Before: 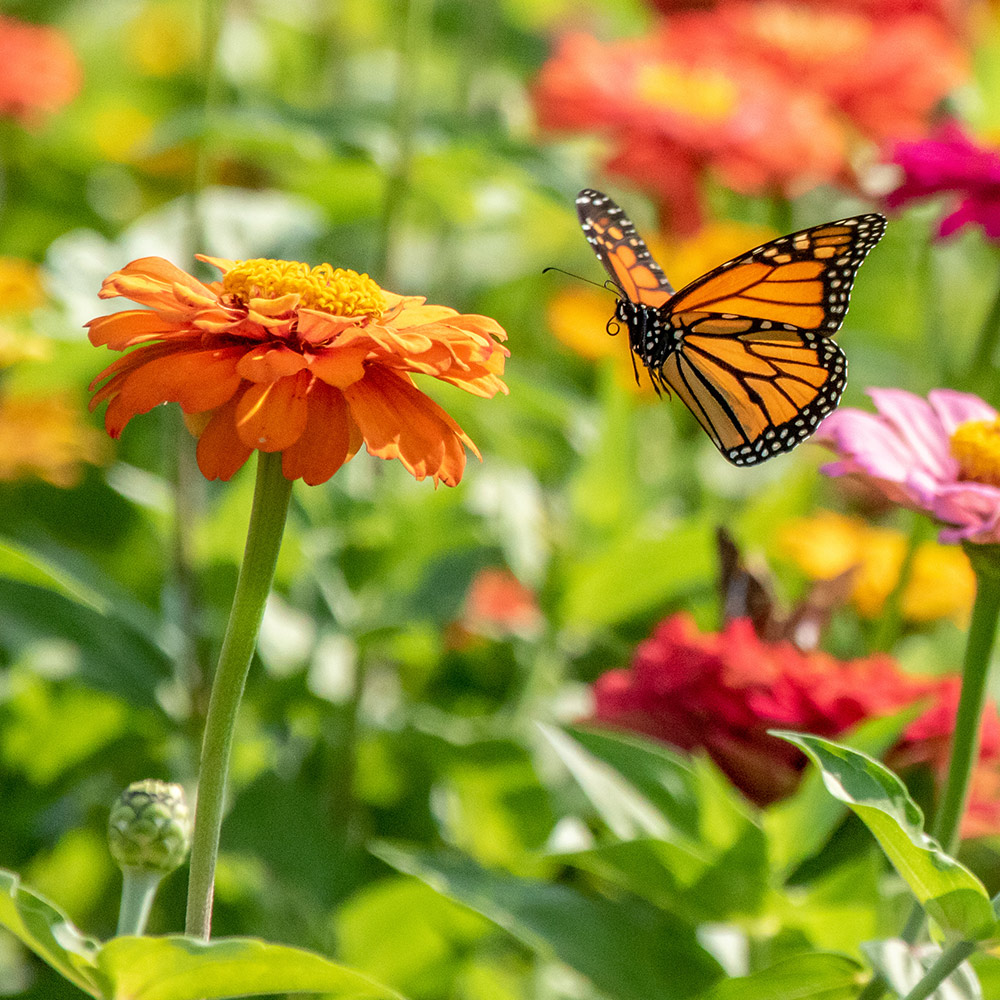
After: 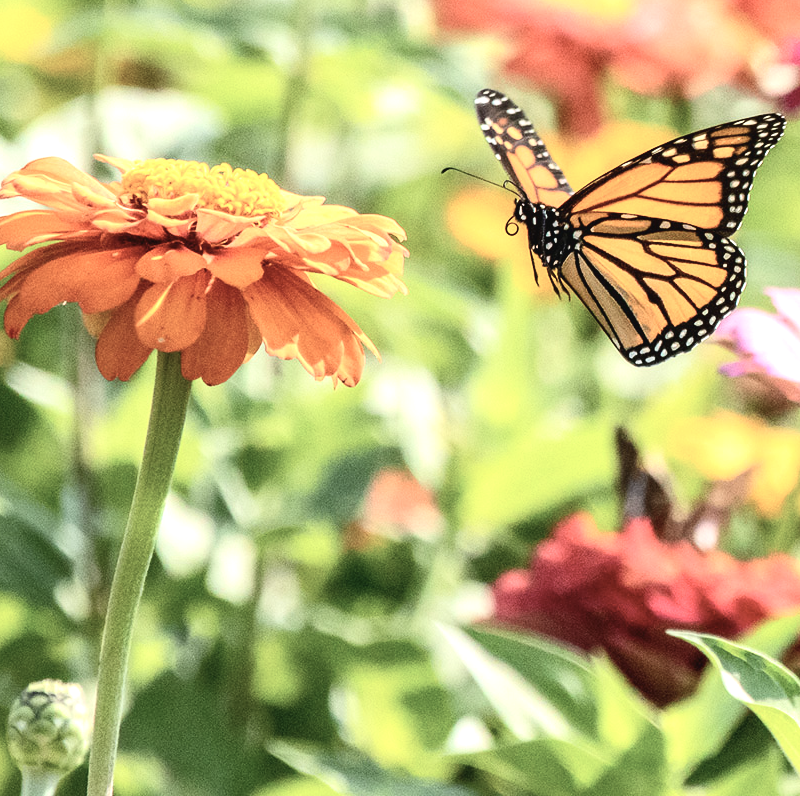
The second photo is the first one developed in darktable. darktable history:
tone equalizer: on, module defaults
contrast brightness saturation: contrast 0.246, saturation -0.314
exposure: black level correction -0.005, exposure 0.622 EV, compensate highlight preservation false
crop and rotate: left 10.157%, top 10.018%, right 9.839%, bottom 10.37%
